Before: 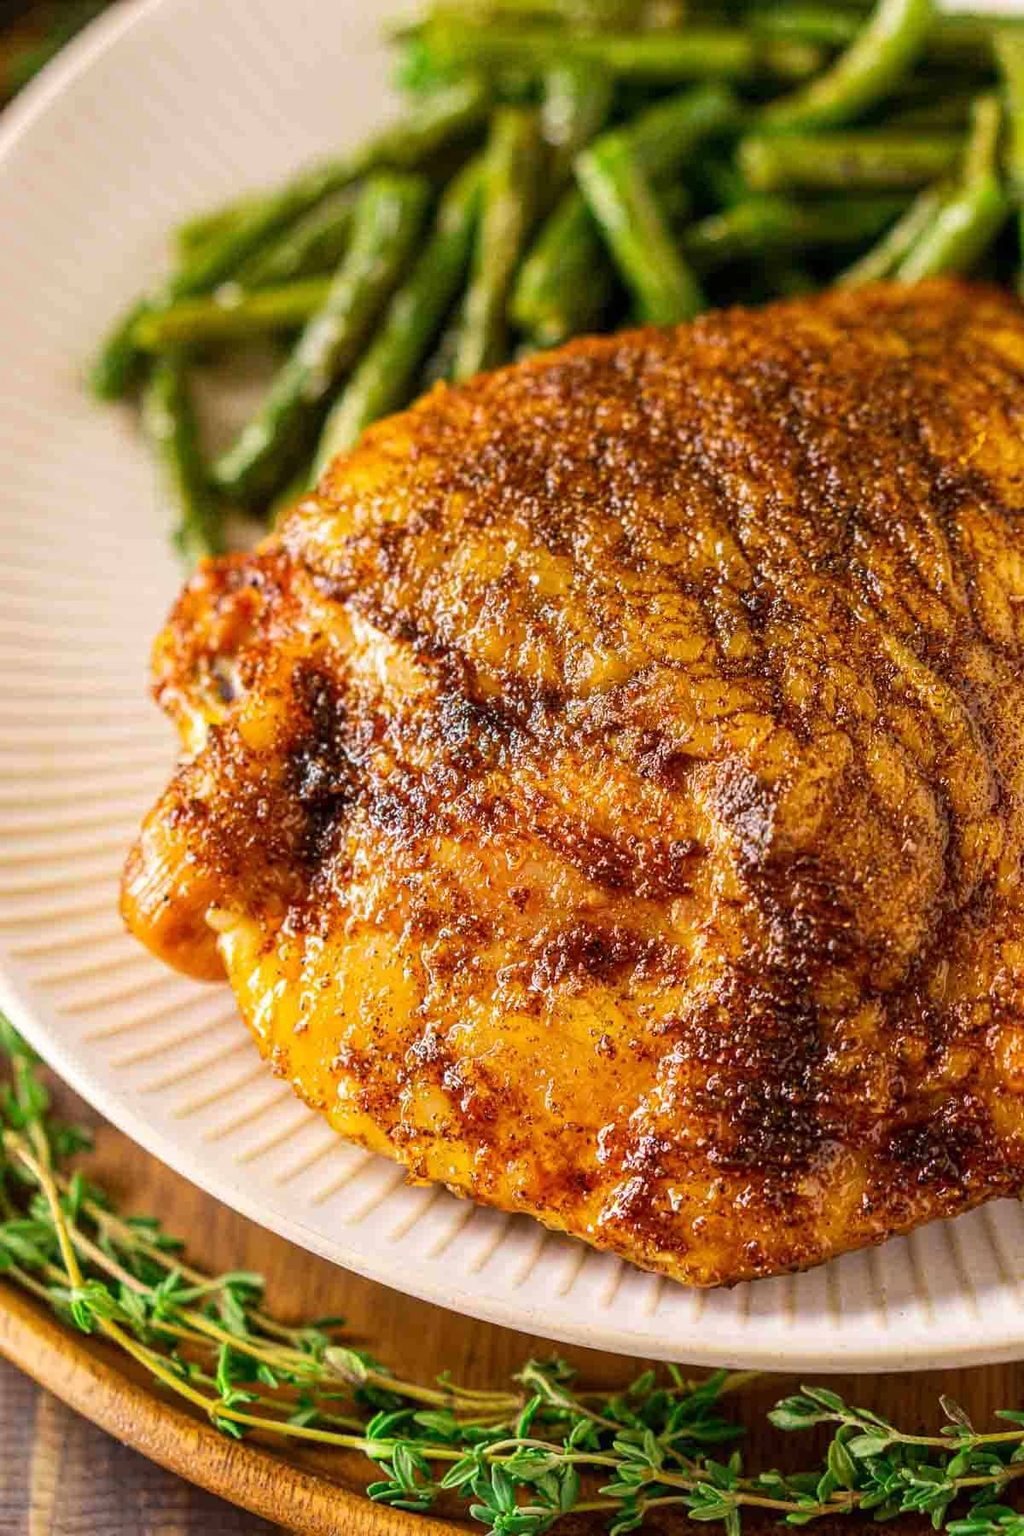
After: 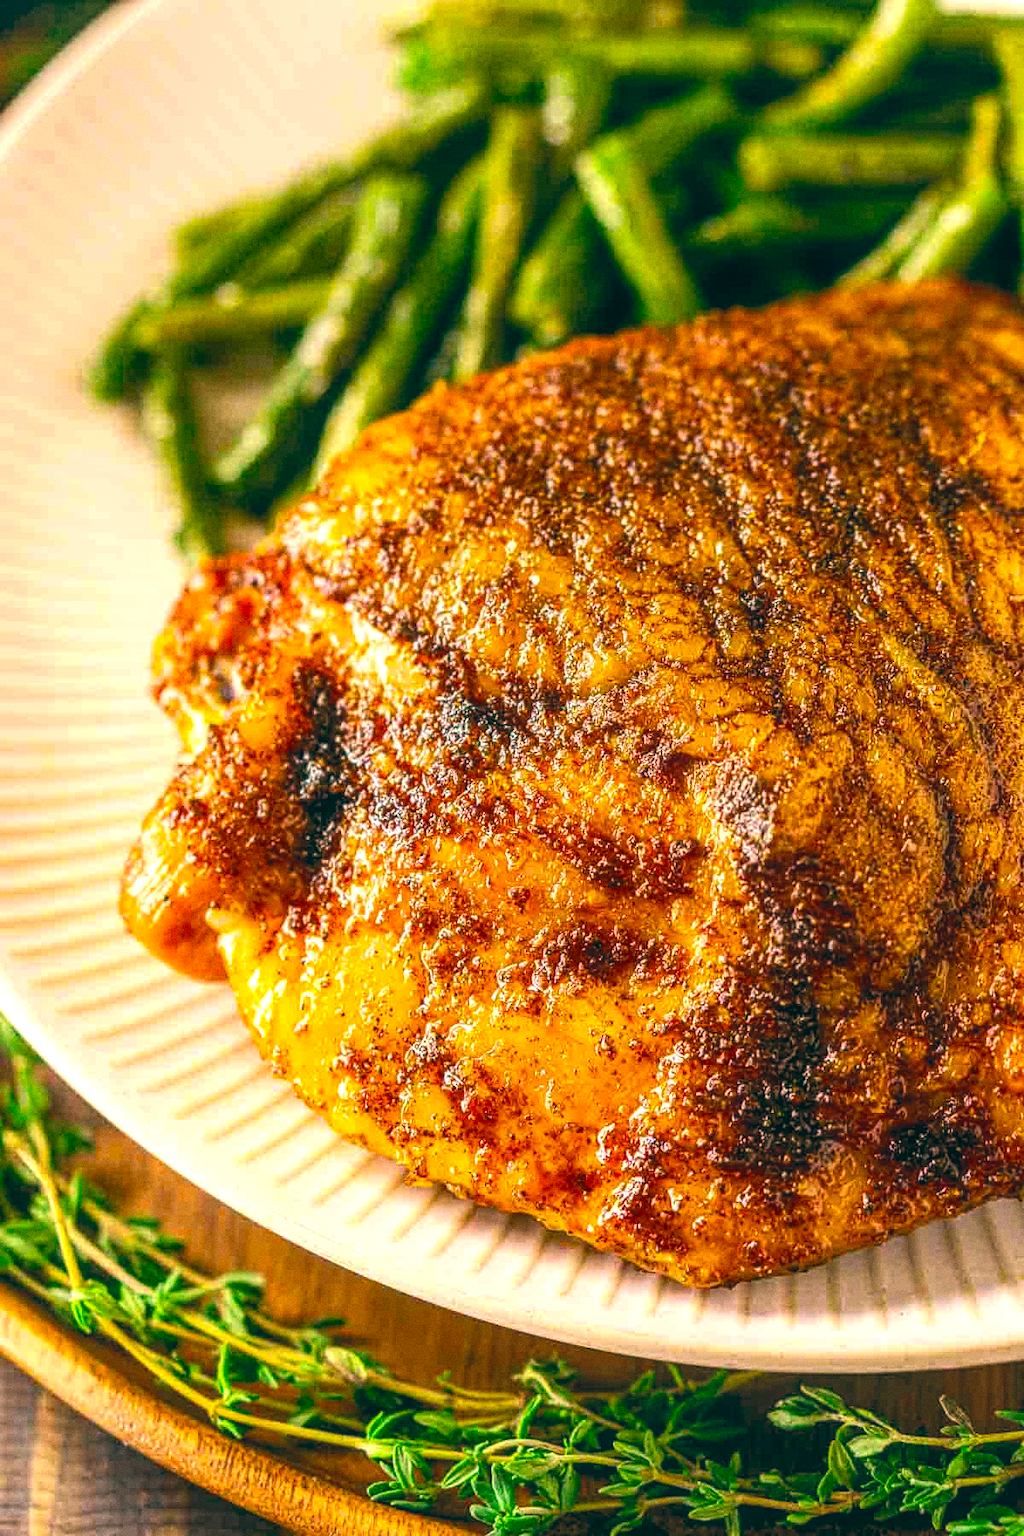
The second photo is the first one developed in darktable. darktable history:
color balance rgb: linear chroma grading › shadows -8%, linear chroma grading › global chroma 10%, perceptual saturation grading › global saturation 2%, perceptual saturation grading › highlights -2%, perceptual saturation grading › mid-tones 4%, perceptual saturation grading › shadows 8%, perceptual brilliance grading › global brilliance 2%, perceptual brilliance grading › highlights -4%, global vibrance 16%, saturation formula JzAzBz (2021)
contrast equalizer: y [[0.5, 0.486, 0.447, 0.446, 0.489, 0.5], [0.5 ×6], [0.5 ×6], [0 ×6], [0 ×6]]
grain: coarseness 0.09 ISO
color balance: lift [1.005, 0.99, 1.007, 1.01], gamma [1, 0.979, 1.011, 1.021], gain [0.923, 1.098, 1.025, 0.902], input saturation 90.45%, contrast 7.73%, output saturation 105.91%
exposure: exposure 0.485 EV, compensate highlight preservation false
local contrast: detail 130%
